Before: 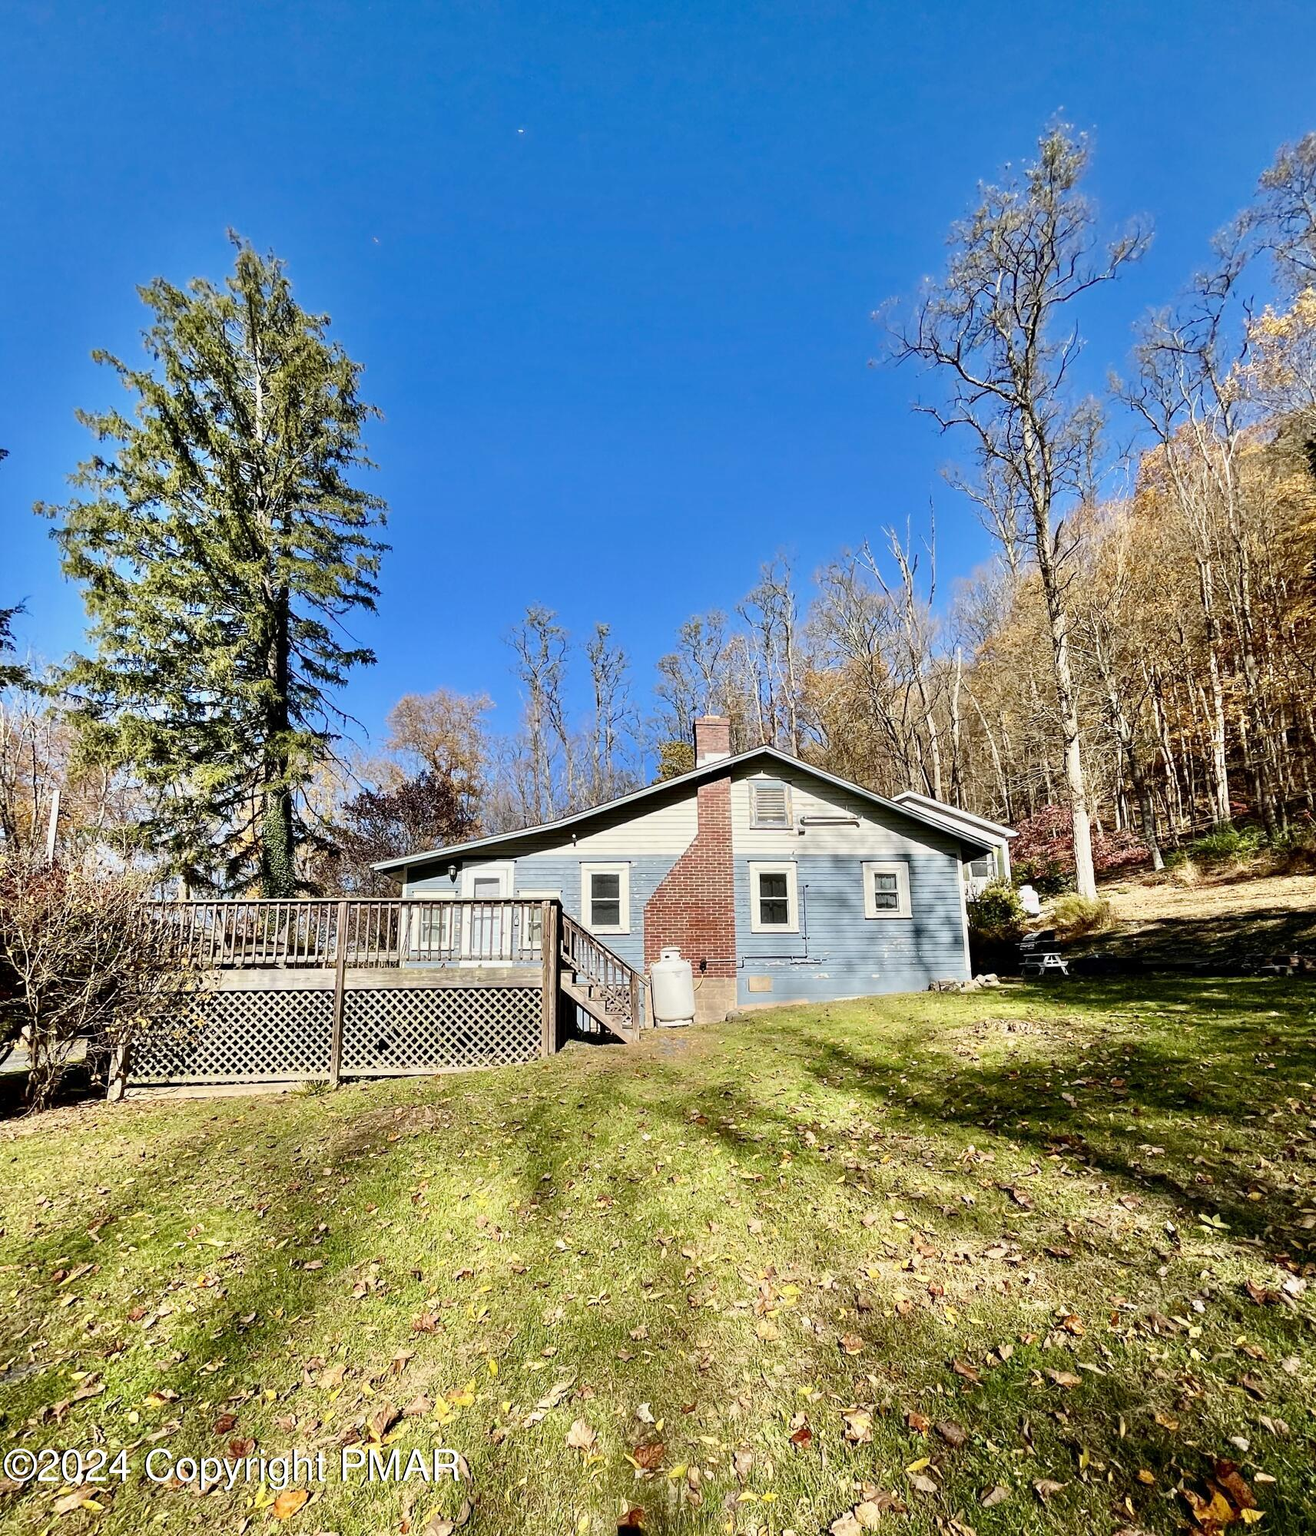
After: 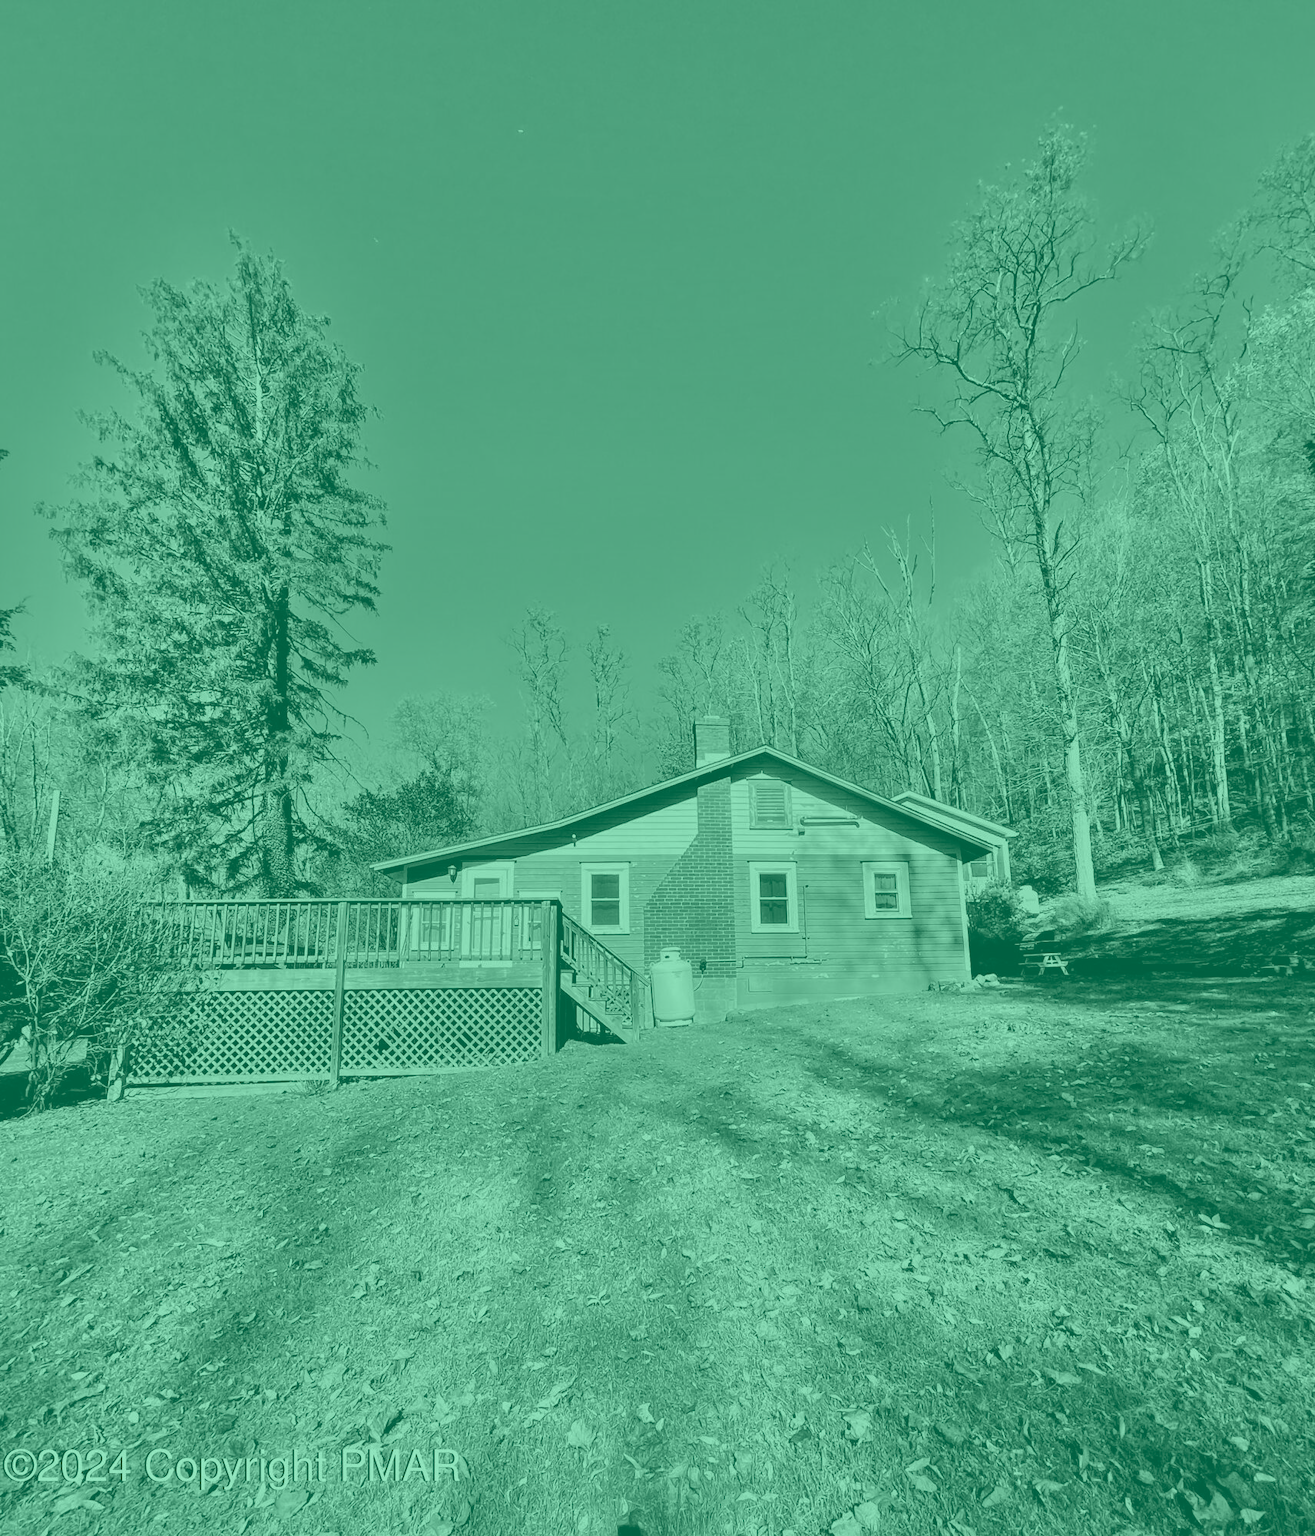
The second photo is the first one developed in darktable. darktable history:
shadows and highlights: shadows 40, highlights -60
colorize: hue 147.6°, saturation 65%, lightness 21.64%
